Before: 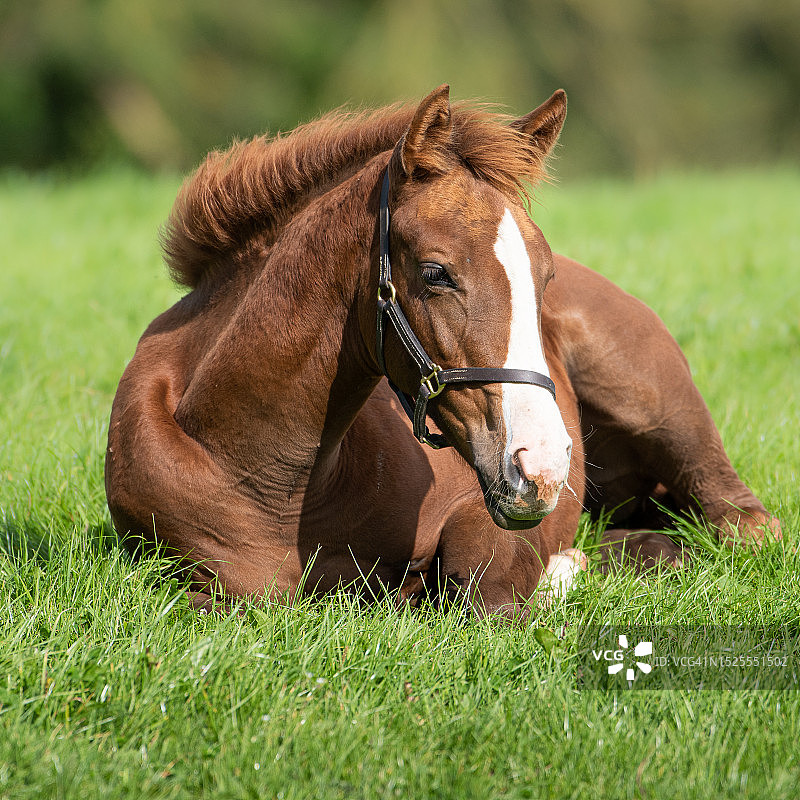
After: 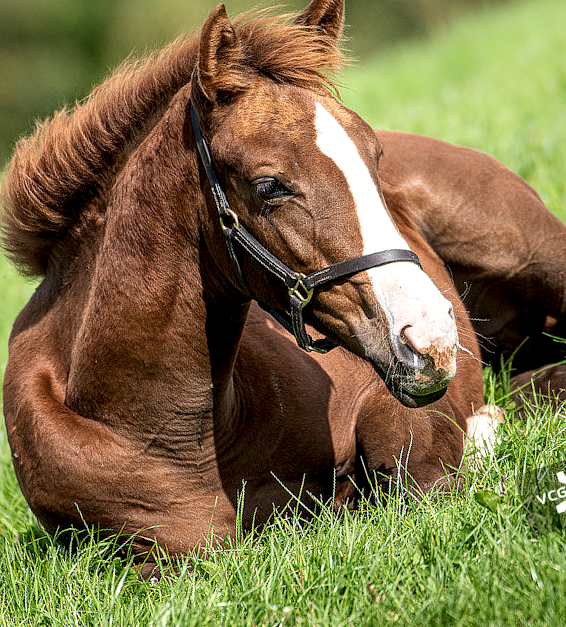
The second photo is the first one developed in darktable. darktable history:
crop and rotate: angle 18.14°, left 6.747%, right 3.878%, bottom 1.098%
local contrast: detail 150%
